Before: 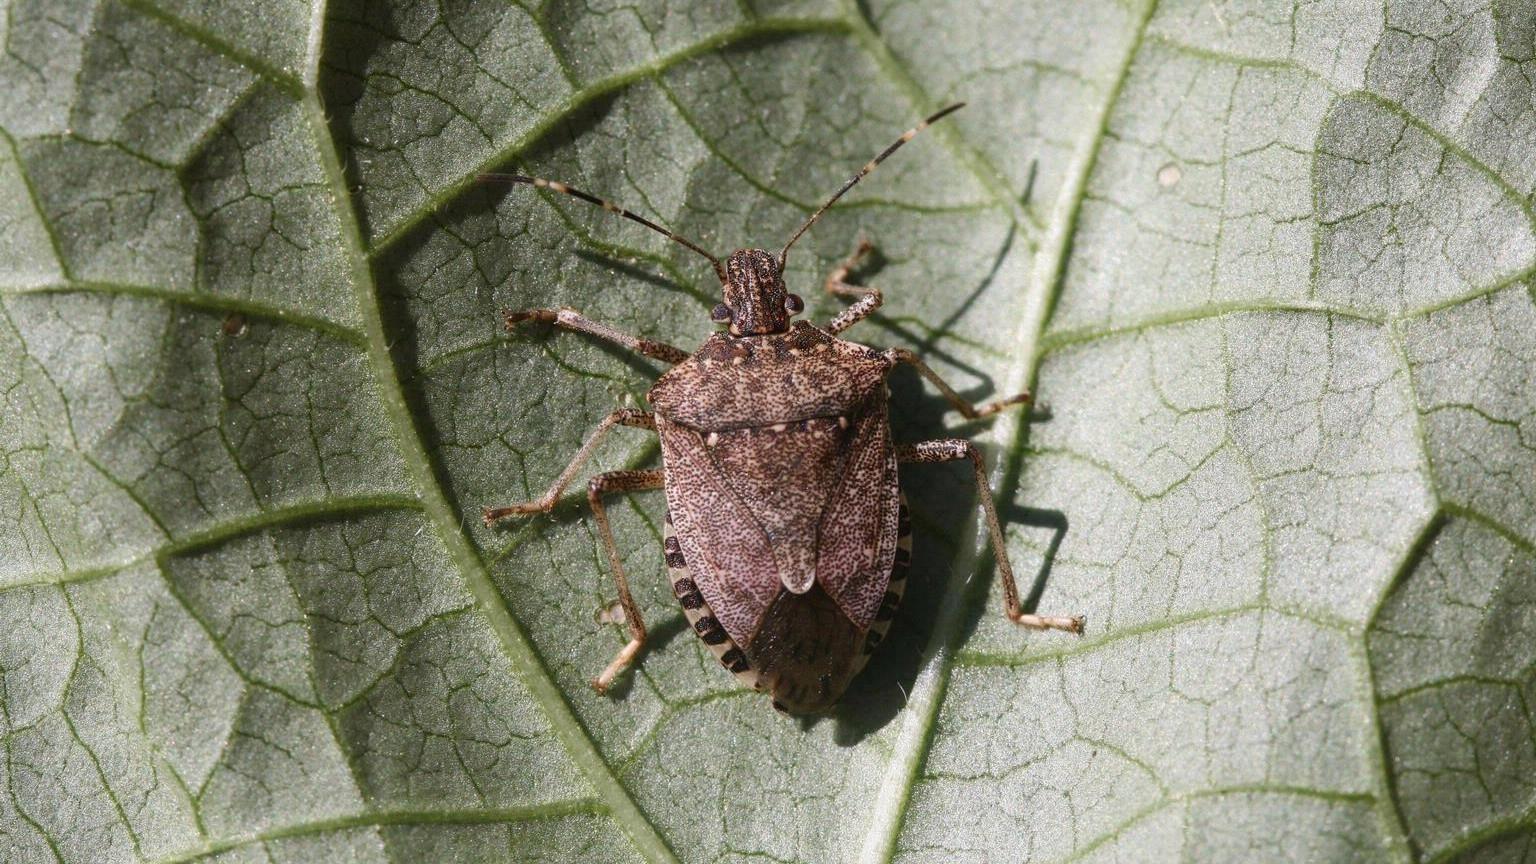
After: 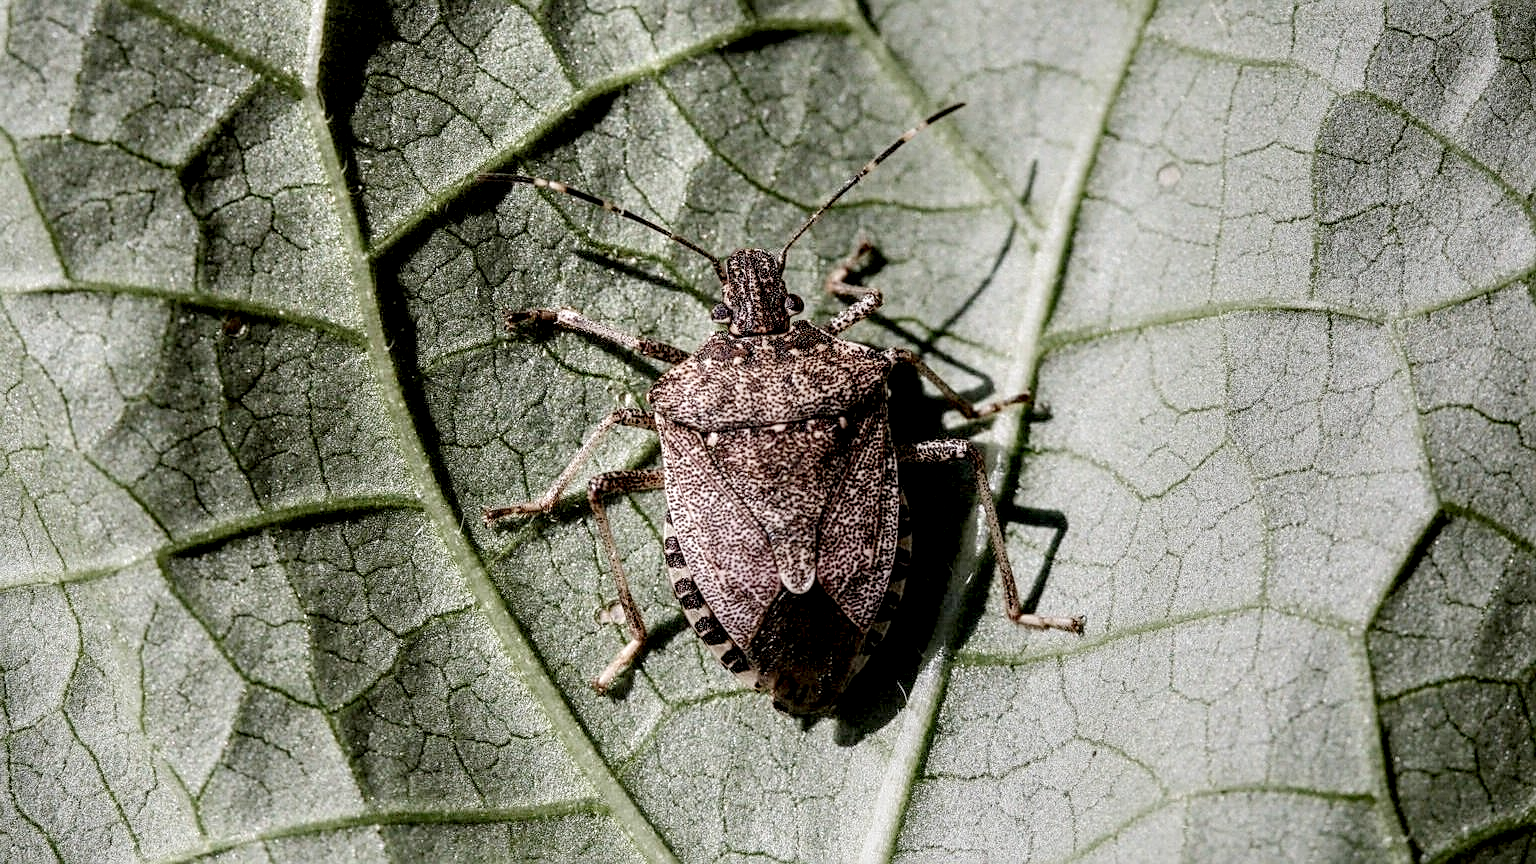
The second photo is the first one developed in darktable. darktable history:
local contrast: highlights 109%, shadows 45%, detail 295%
exposure: black level correction 0, exposure 0.698 EV, compensate highlight preservation false
sharpen: on, module defaults
filmic rgb: black relative exposure -7.98 EV, white relative exposure 8 EV, target black luminance 0%, hardness 2.44, latitude 76.11%, contrast 0.557, shadows ↔ highlights balance 0.008%
